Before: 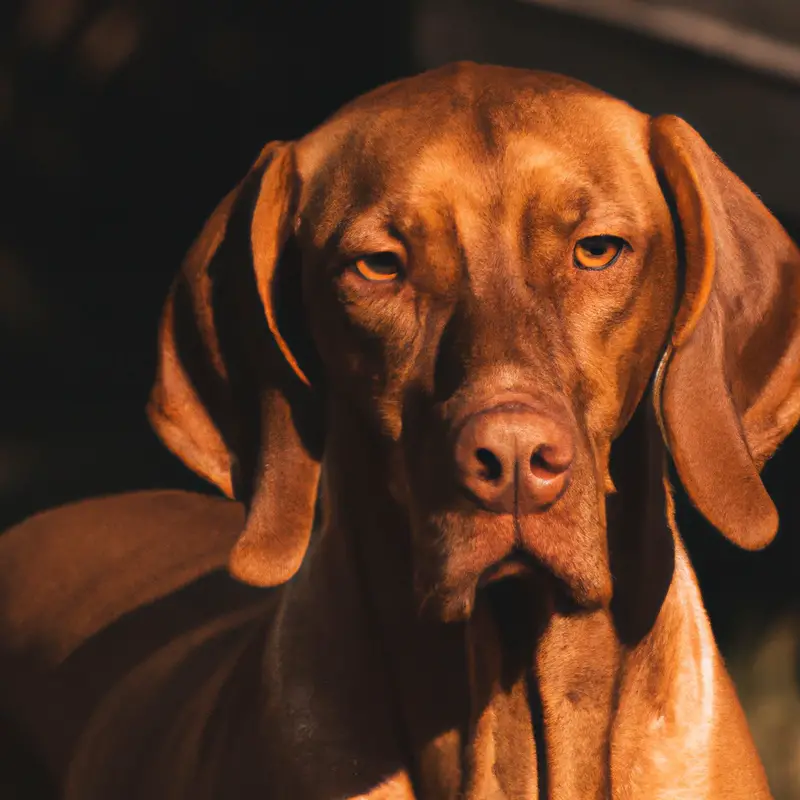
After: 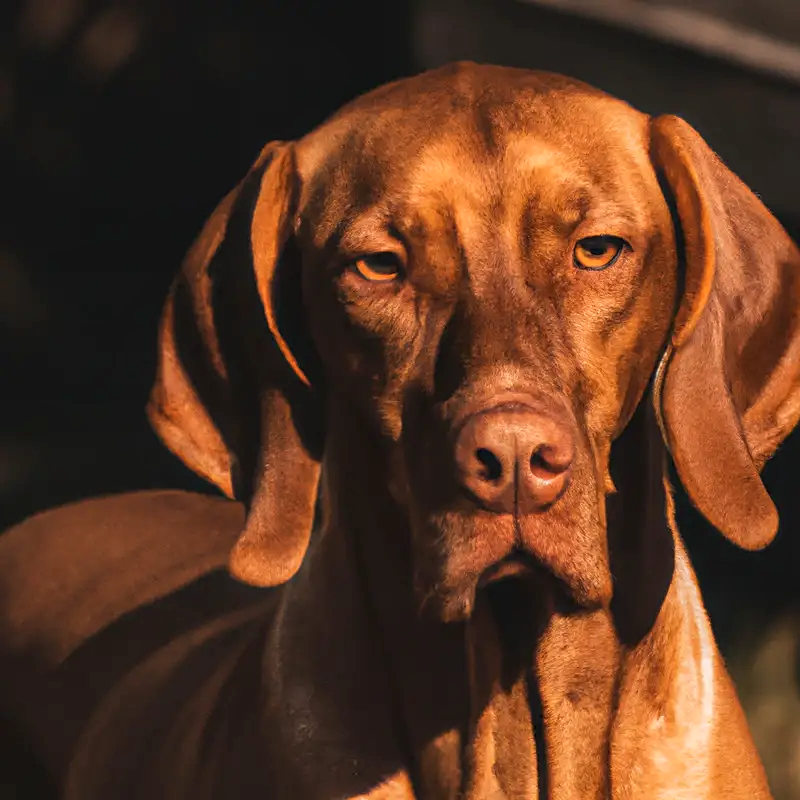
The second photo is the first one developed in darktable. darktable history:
local contrast: on, module defaults
sharpen: amount 0.212
